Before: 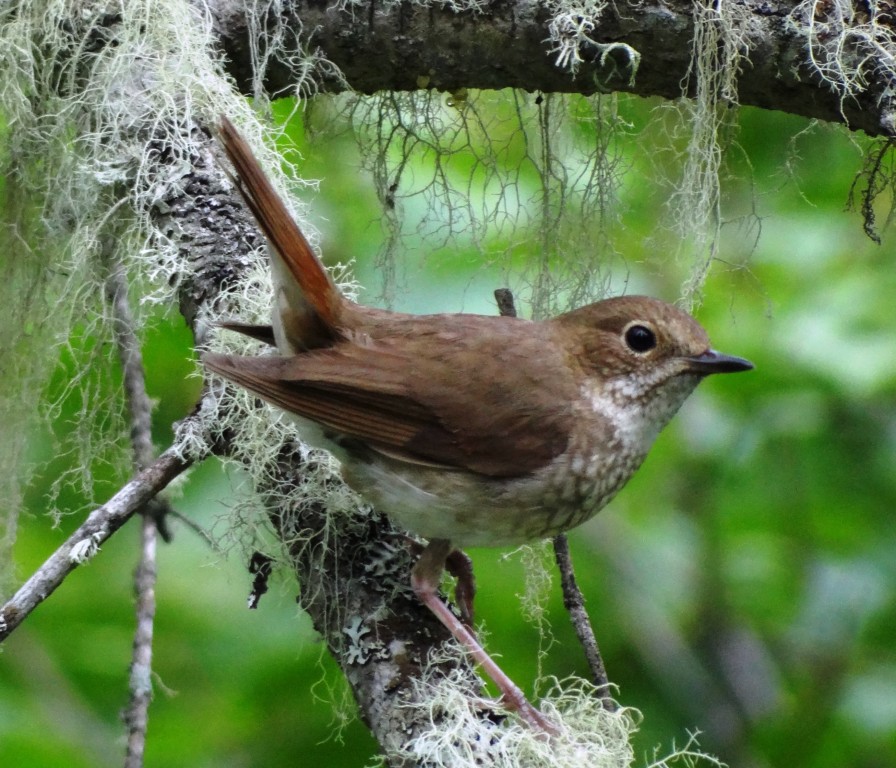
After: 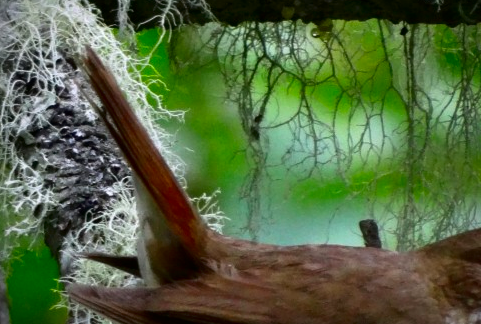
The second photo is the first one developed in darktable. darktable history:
shadows and highlights: shadows 31.04, highlights 0.531, highlights color adjustment 40.11%, soften with gaussian
vignetting: brightness -0.609, saturation 0.002, unbound false
crop: left 15.139%, top 9.088%, right 31.175%, bottom 48.631%
contrast brightness saturation: brightness -0.25, saturation 0.195
